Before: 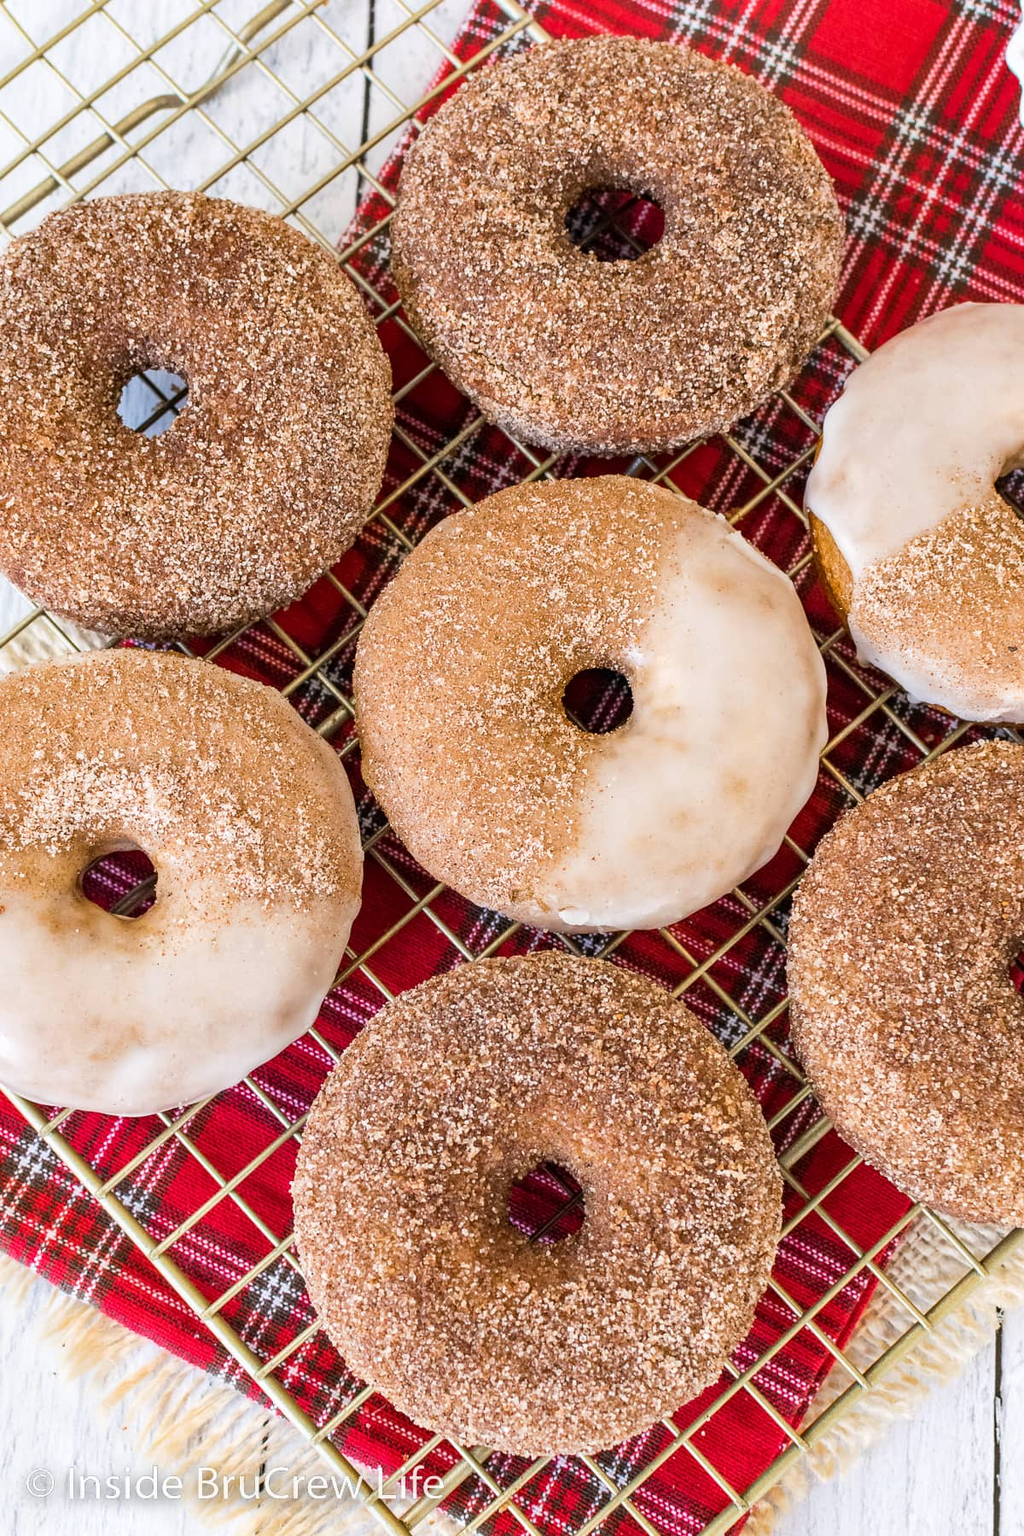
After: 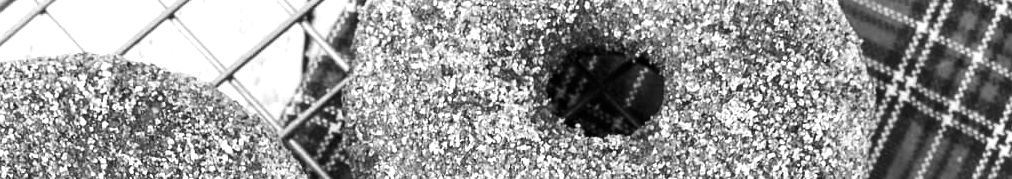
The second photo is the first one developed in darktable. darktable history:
exposure: compensate highlight preservation false
tone equalizer: -8 EV -0.75 EV, -7 EV -0.7 EV, -6 EV -0.6 EV, -5 EV -0.4 EV, -3 EV 0.4 EV, -2 EV 0.6 EV, -1 EV 0.7 EV, +0 EV 0.75 EV, edges refinement/feathering 500, mask exposure compensation -1.57 EV, preserve details no
crop and rotate: left 9.644%, top 9.491%, right 6.021%, bottom 80.509%
white balance: red 1.029, blue 0.92
monochrome: a 16.06, b 15.48, size 1
